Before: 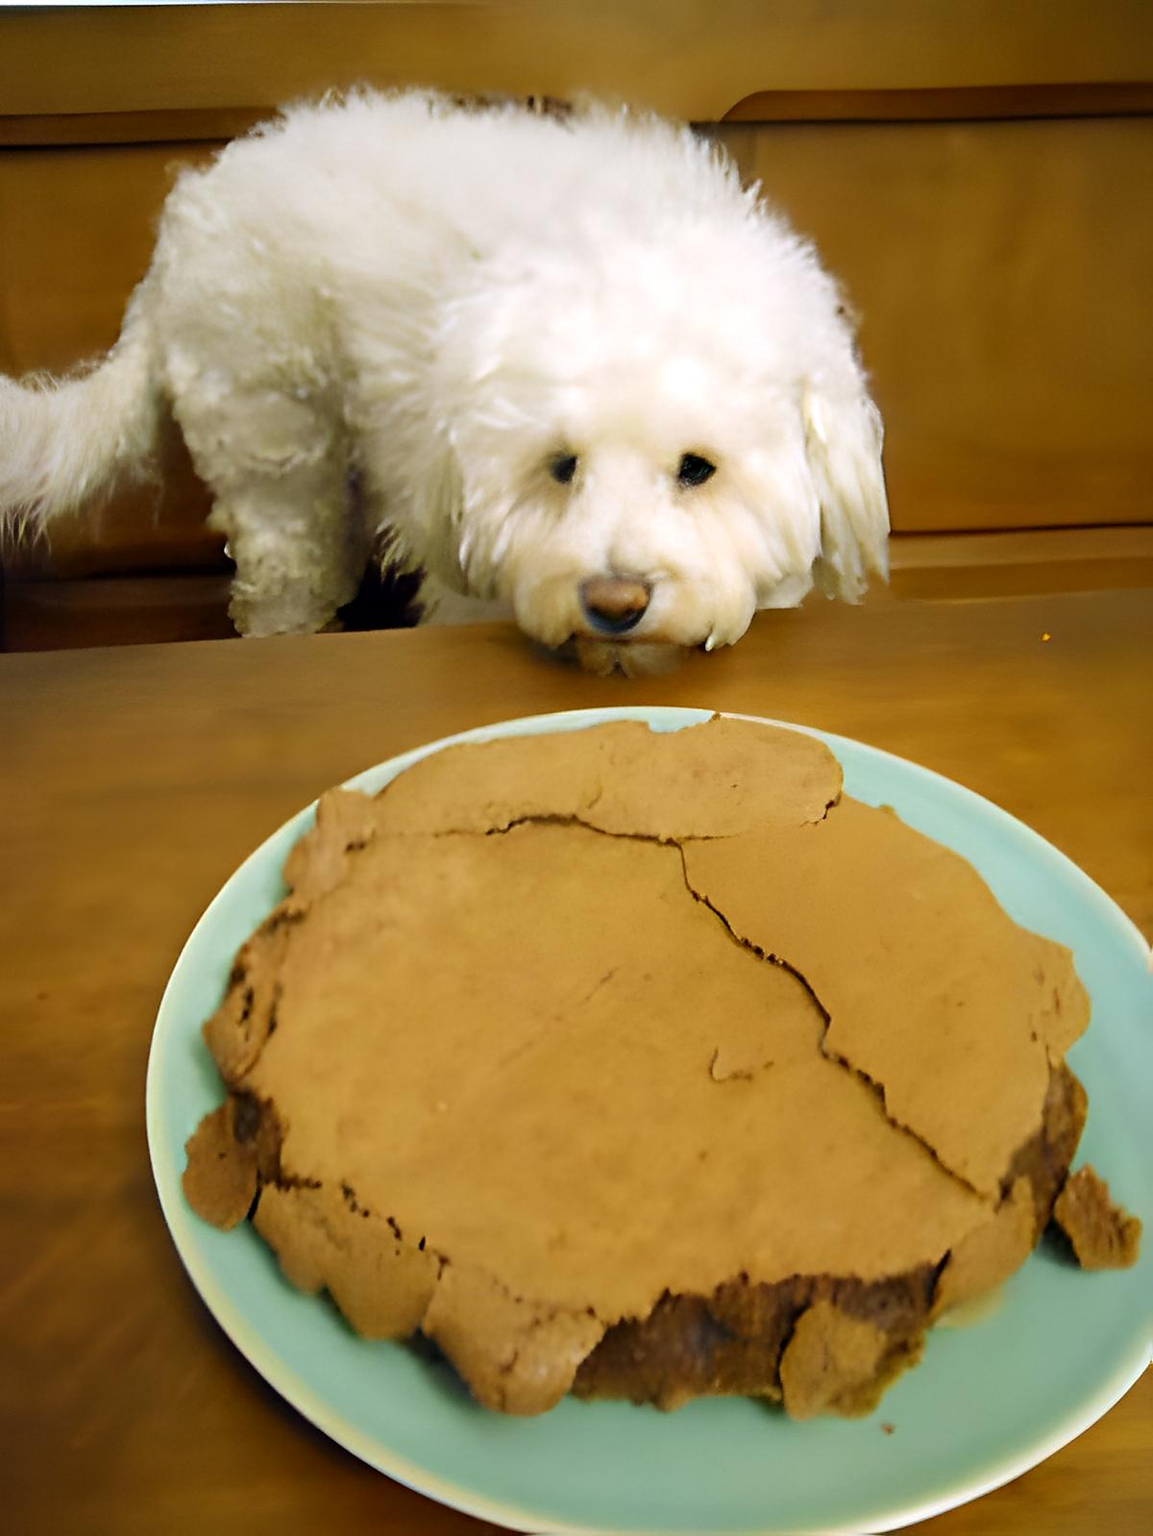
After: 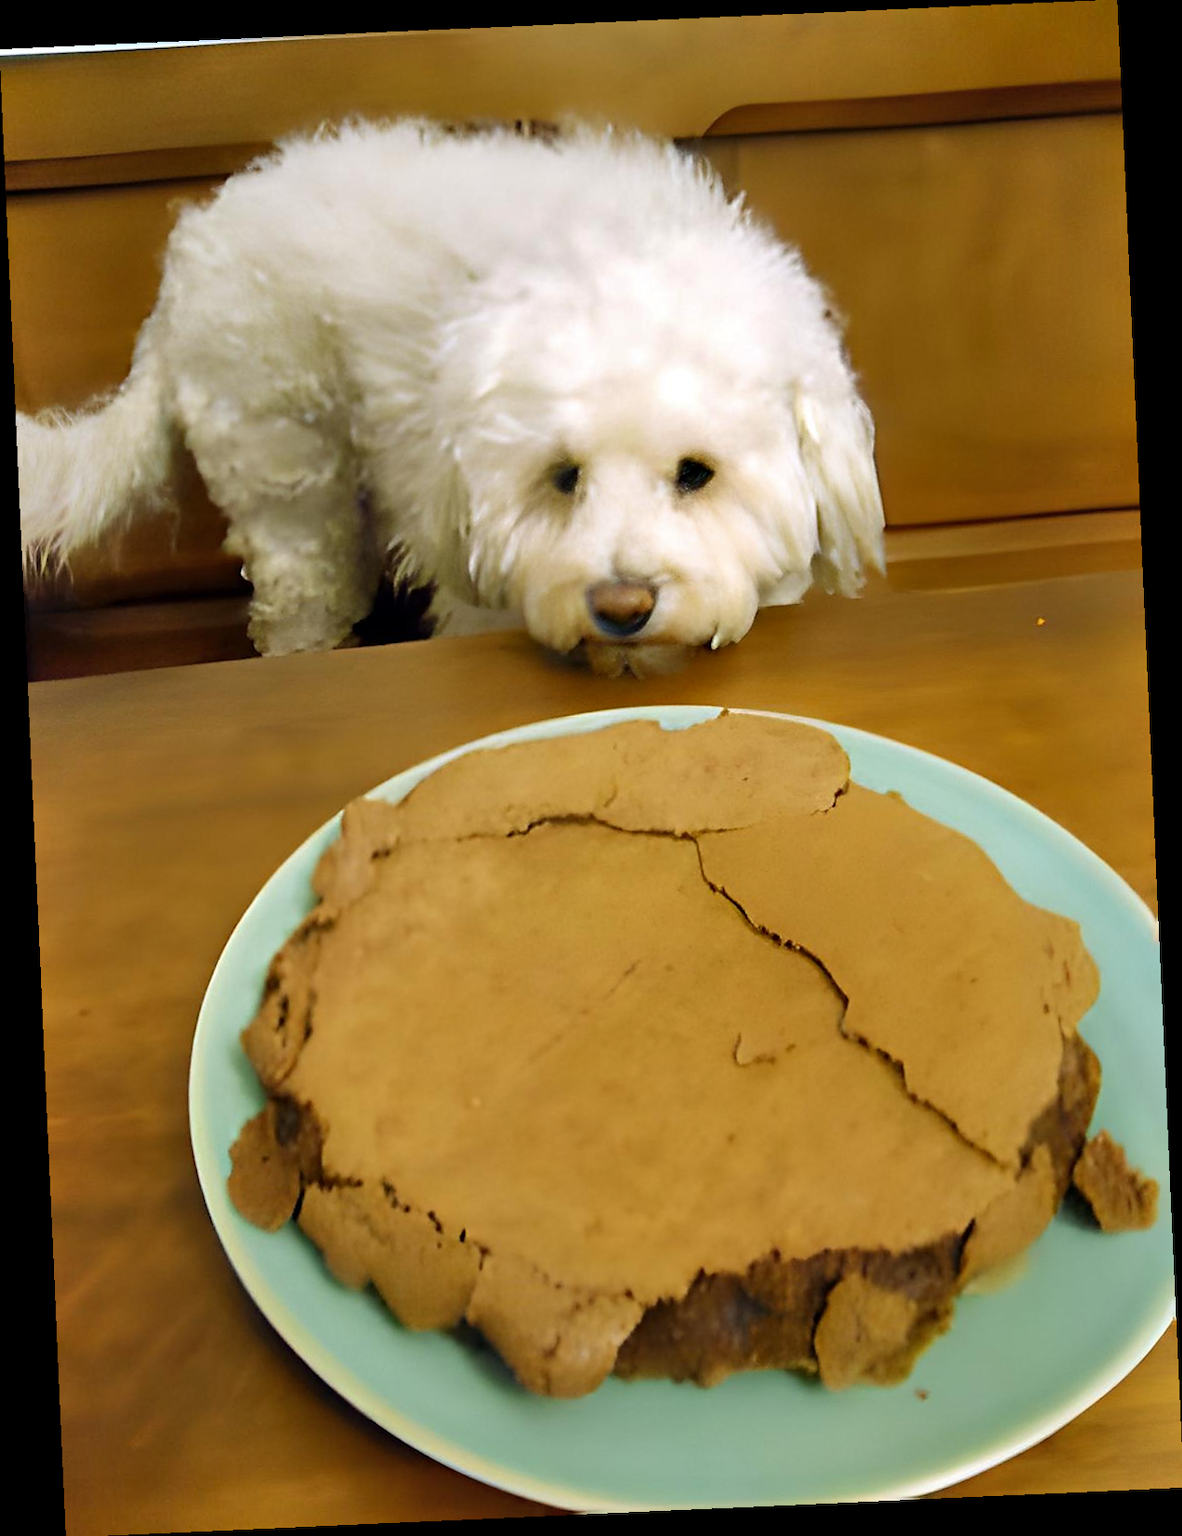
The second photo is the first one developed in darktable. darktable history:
rotate and perspective: rotation -2.56°, automatic cropping off
shadows and highlights: soften with gaussian
